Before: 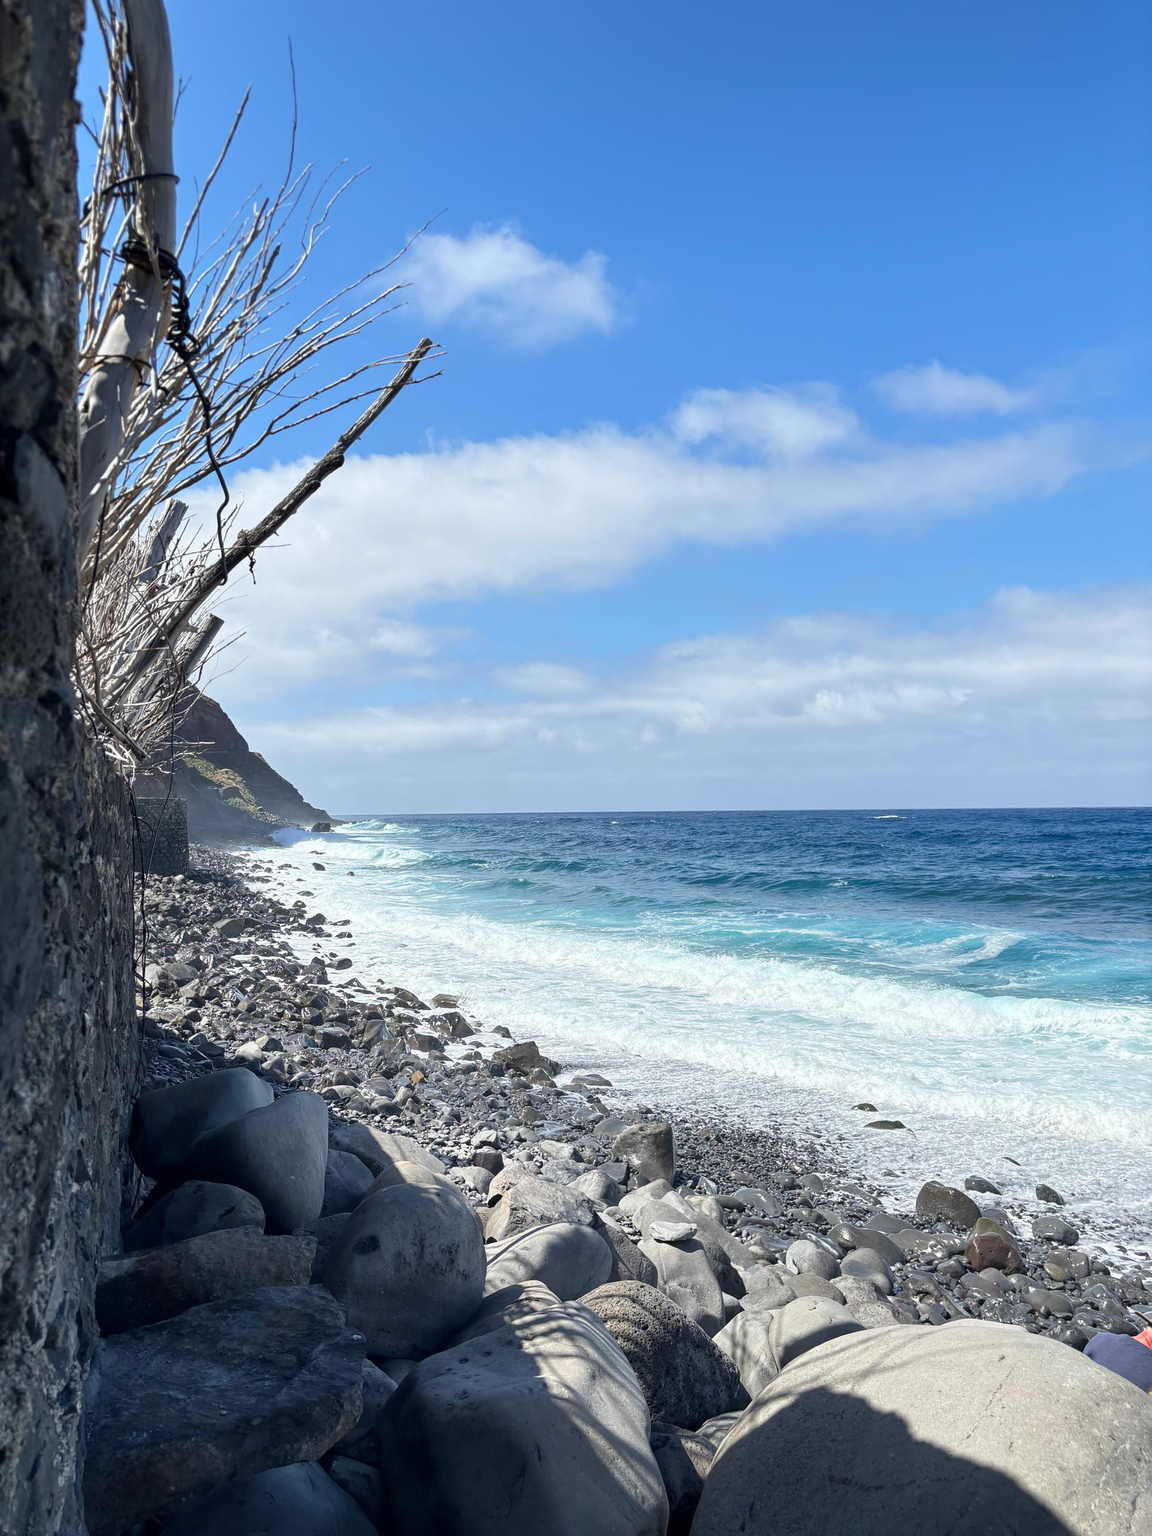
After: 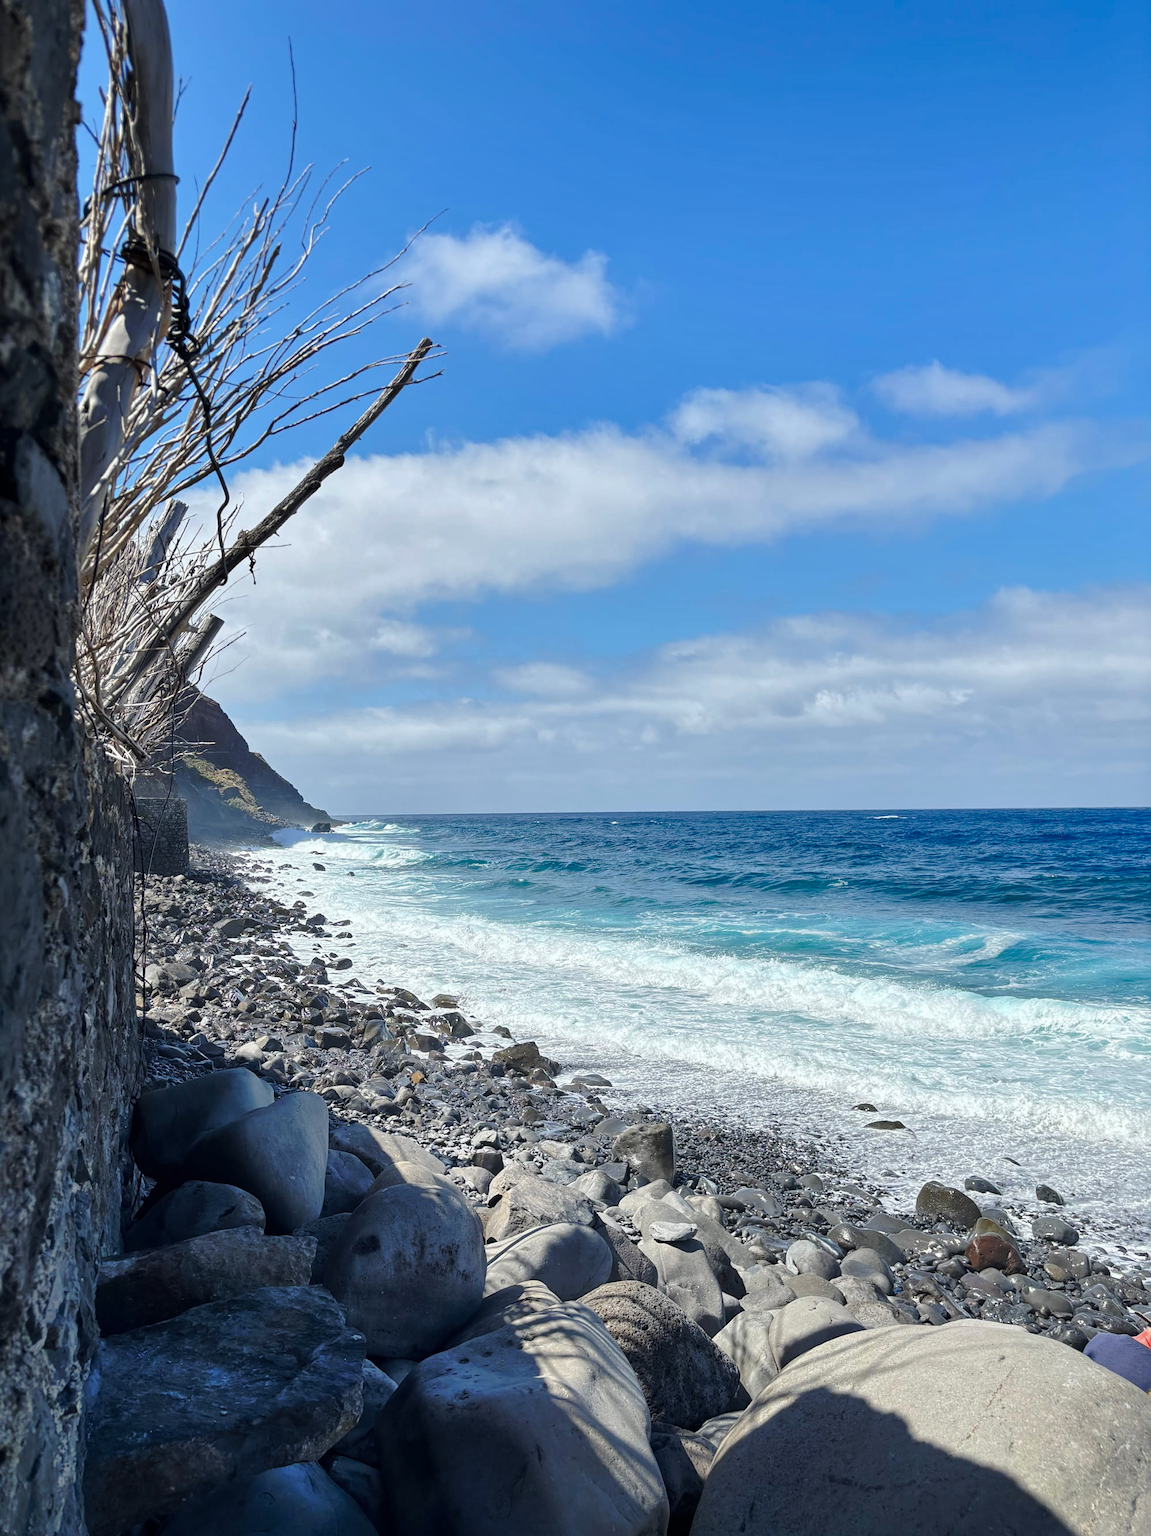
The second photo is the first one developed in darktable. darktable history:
shadows and highlights: on, module defaults
base curve: curves: ch0 [(0, 0) (0.073, 0.04) (0.157, 0.139) (0.492, 0.492) (0.758, 0.758) (1, 1)], preserve colors none
